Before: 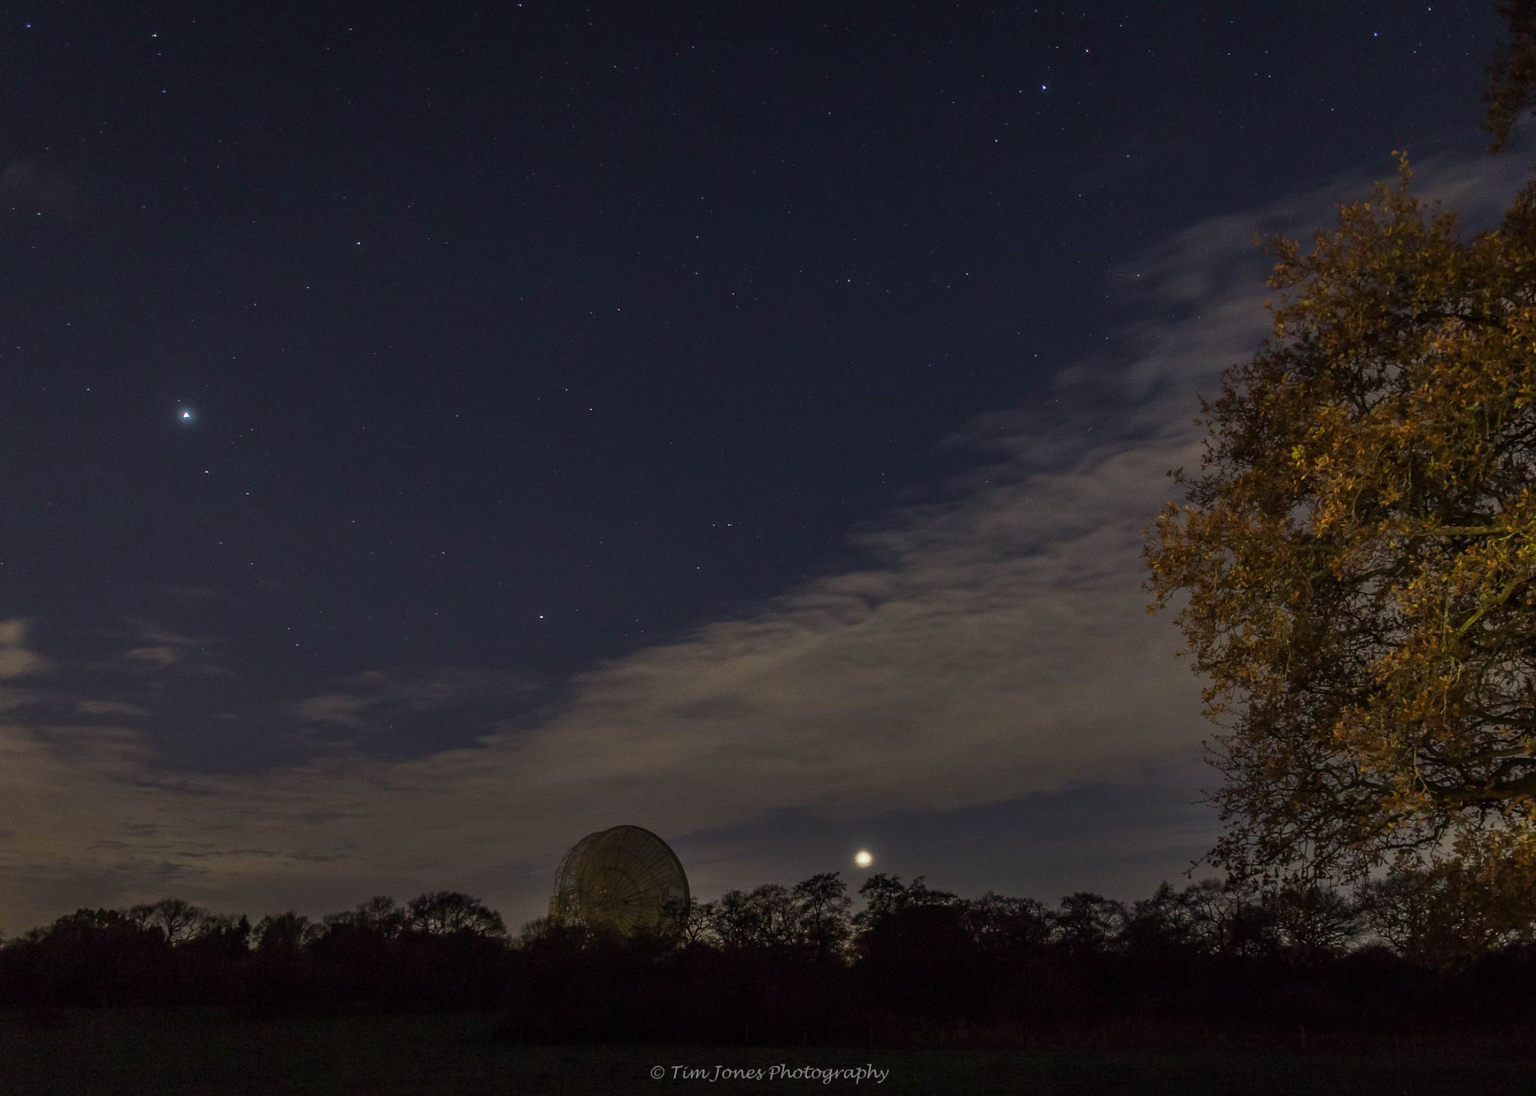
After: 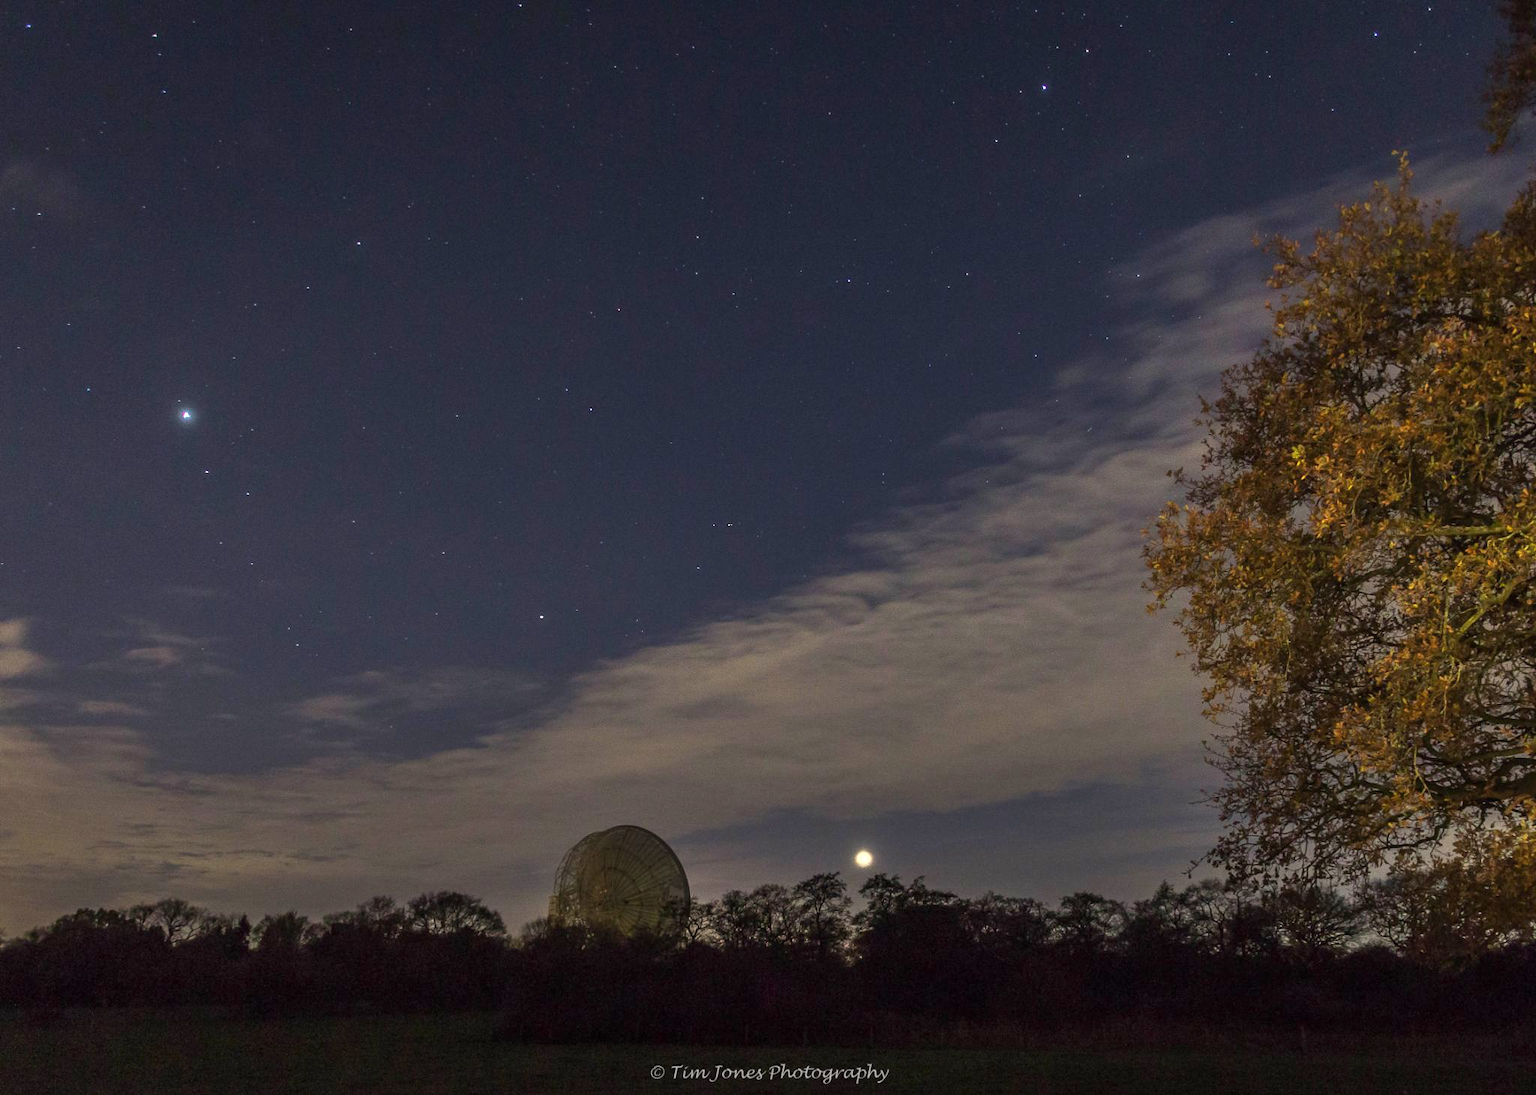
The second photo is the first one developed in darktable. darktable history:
exposure: exposure 1 EV, compensate highlight preservation false
shadows and highlights: shadows 2.3, highlights -17.74, soften with gaussian
